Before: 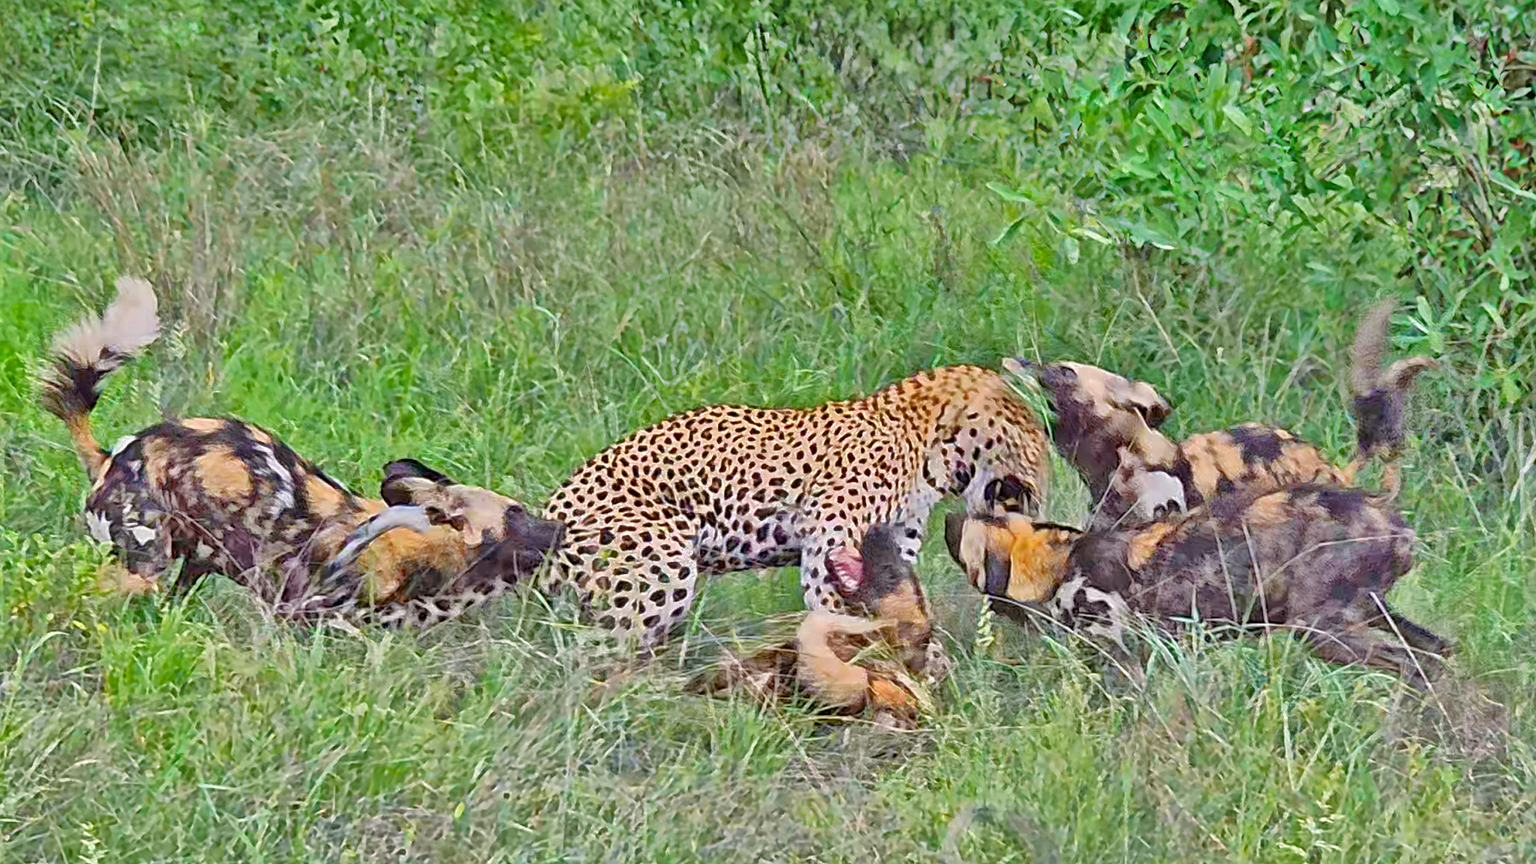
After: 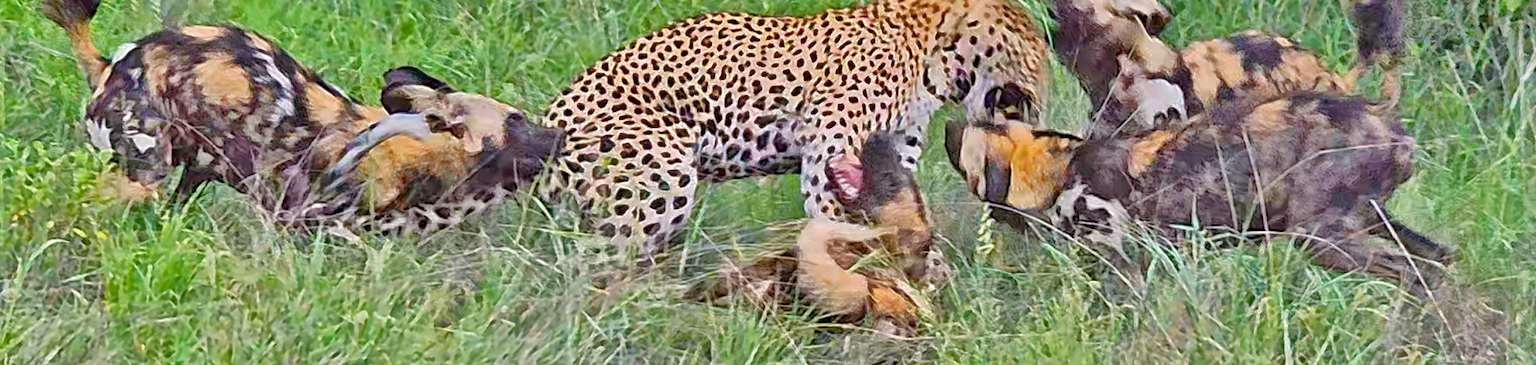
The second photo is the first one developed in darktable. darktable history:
crop: top 45.481%, bottom 12.123%
